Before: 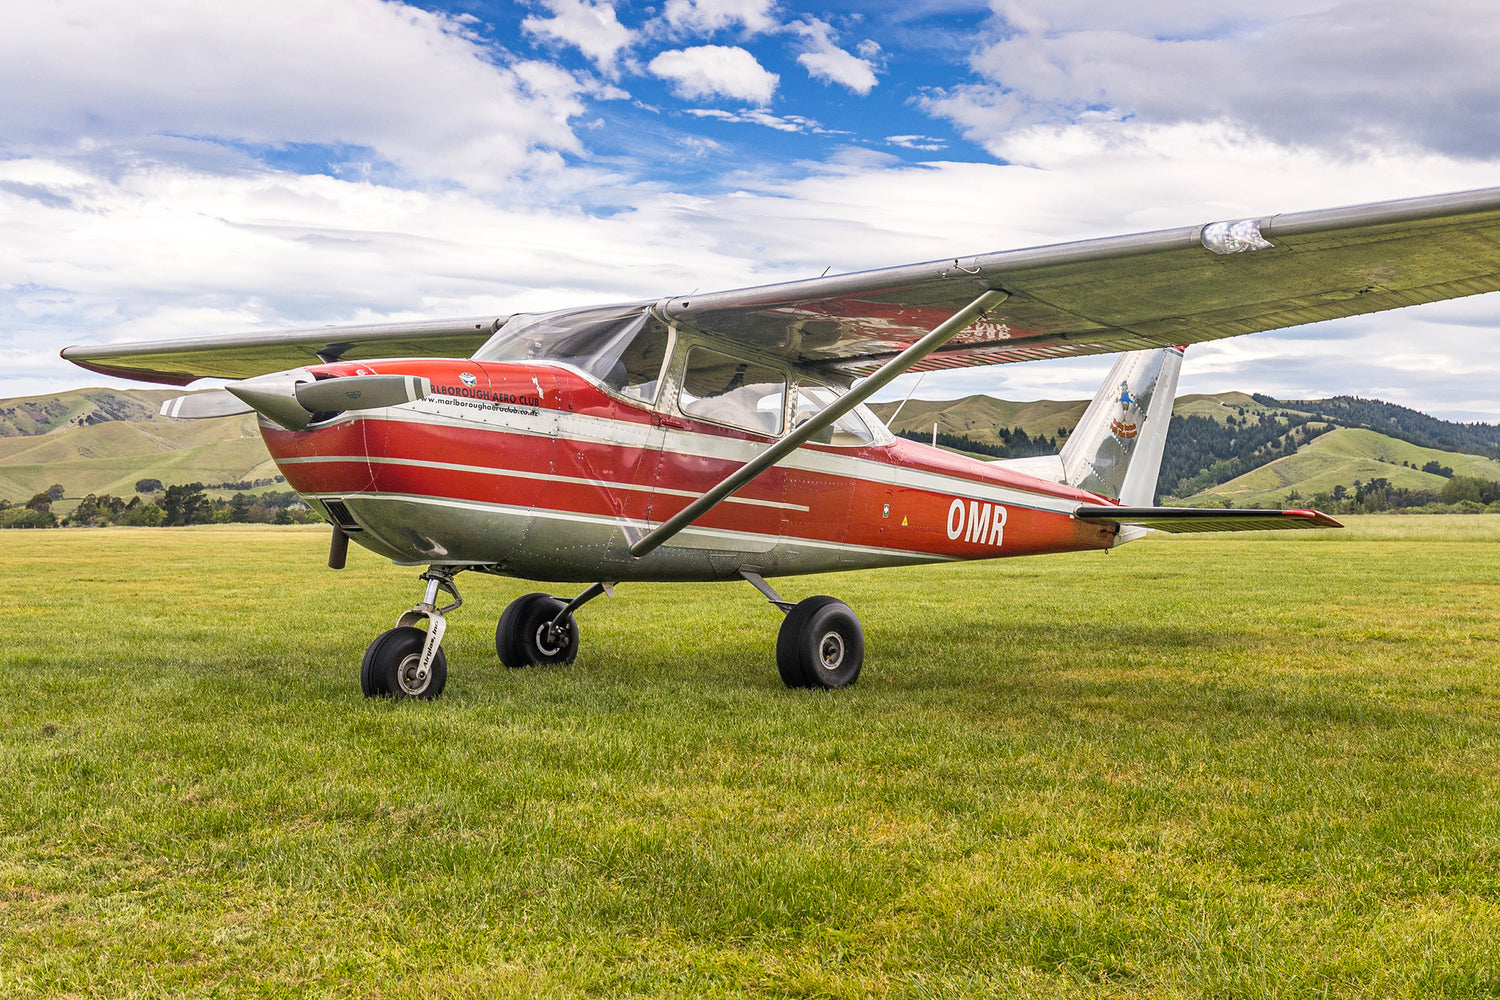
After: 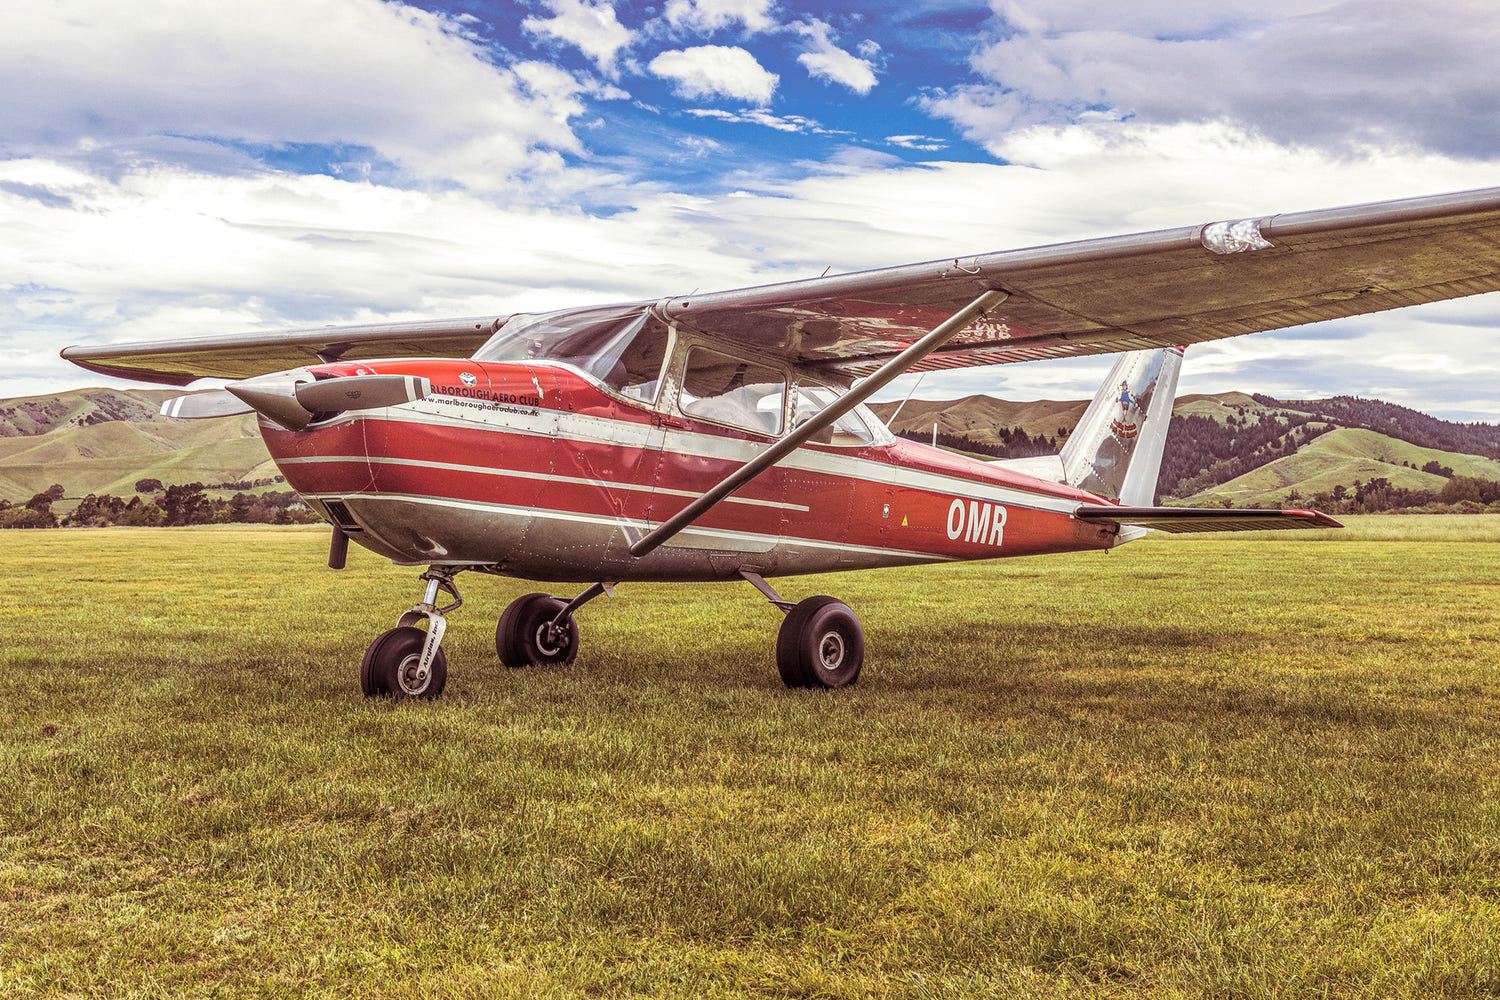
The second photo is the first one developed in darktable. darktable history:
local contrast: highlights 0%, shadows 0%, detail 133%
split-toning: on, module defaults
